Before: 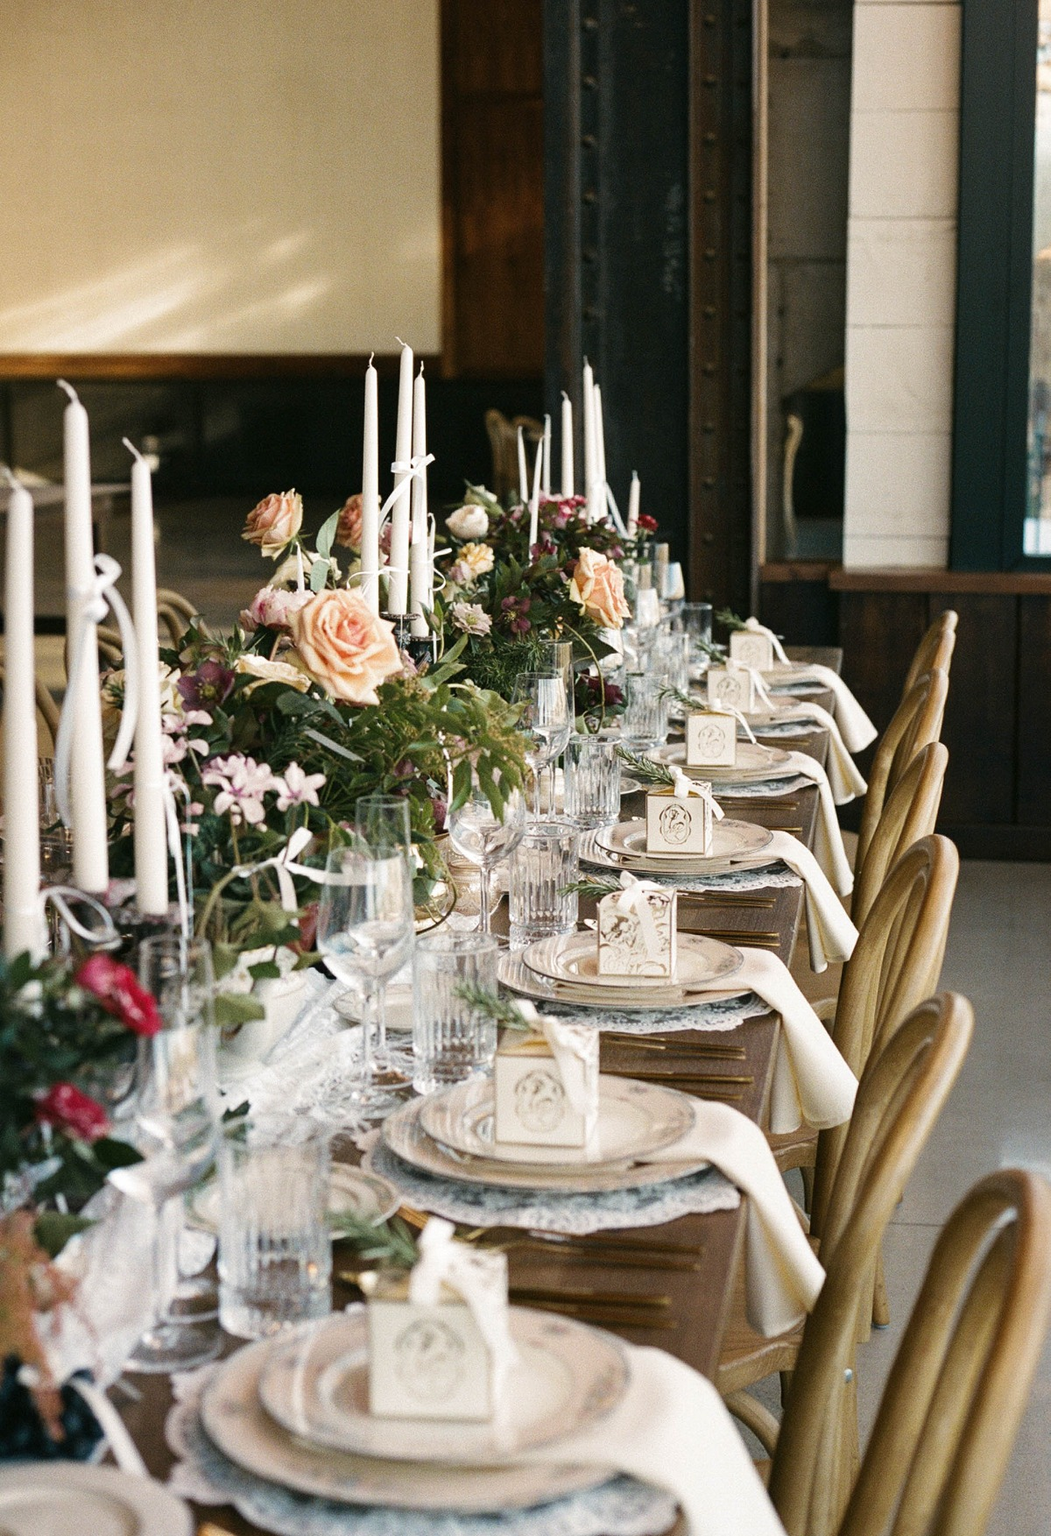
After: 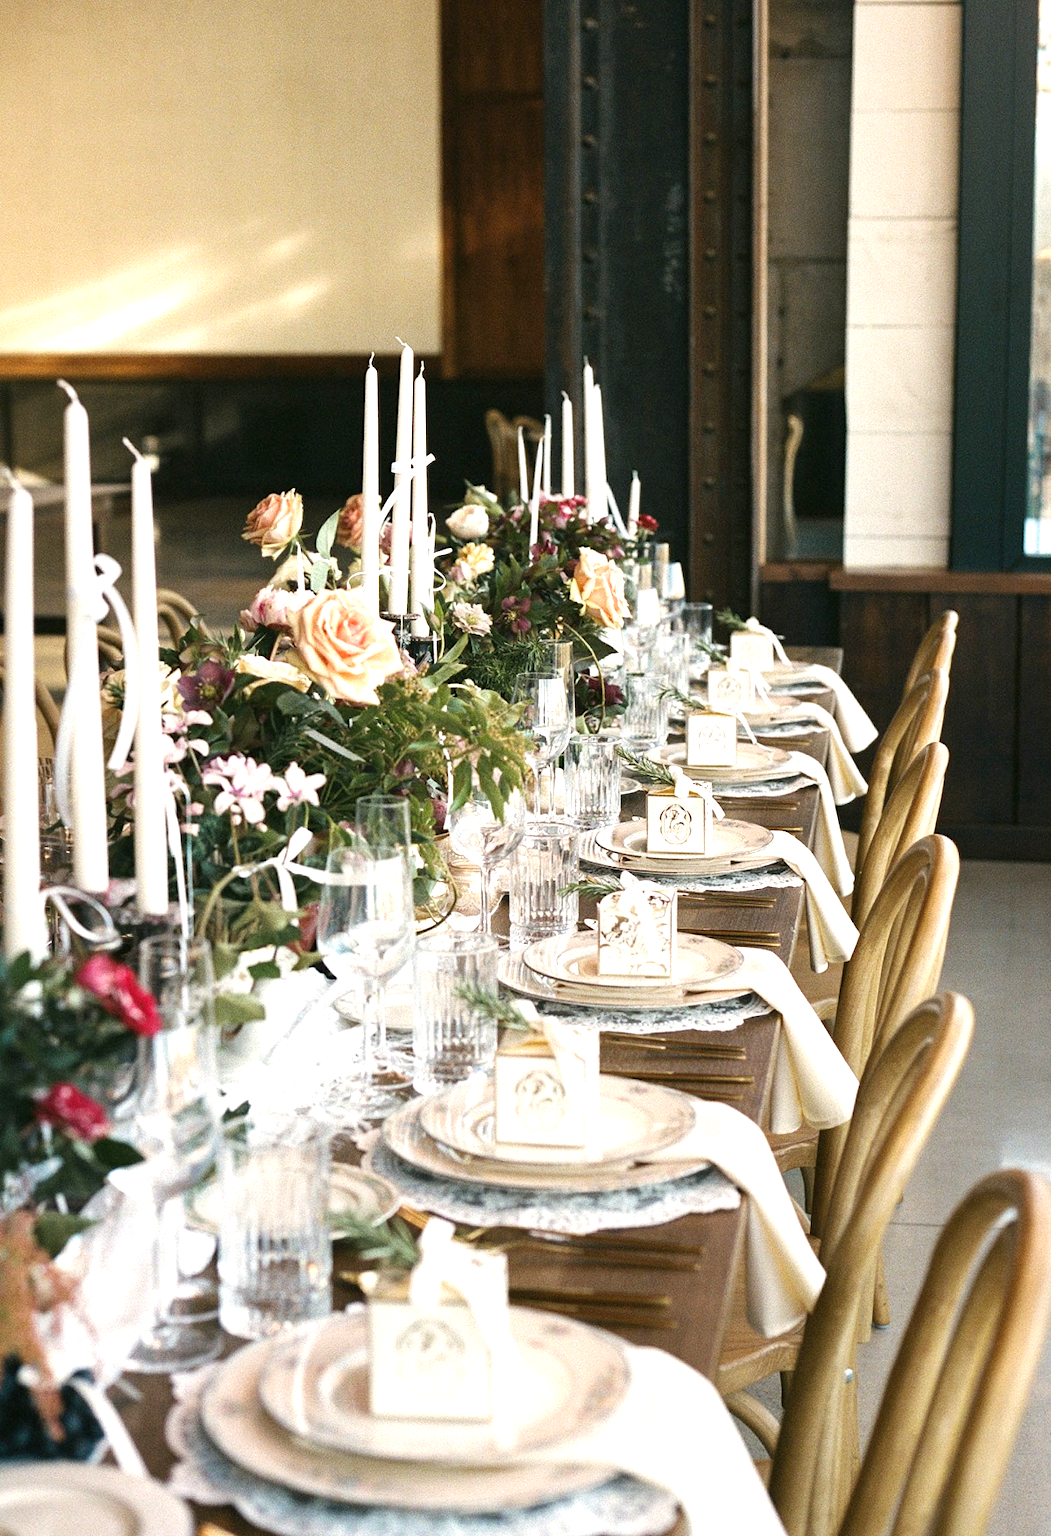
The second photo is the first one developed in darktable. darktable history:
exposure: exposure 0.694 EV, compensate highlight preservation false
